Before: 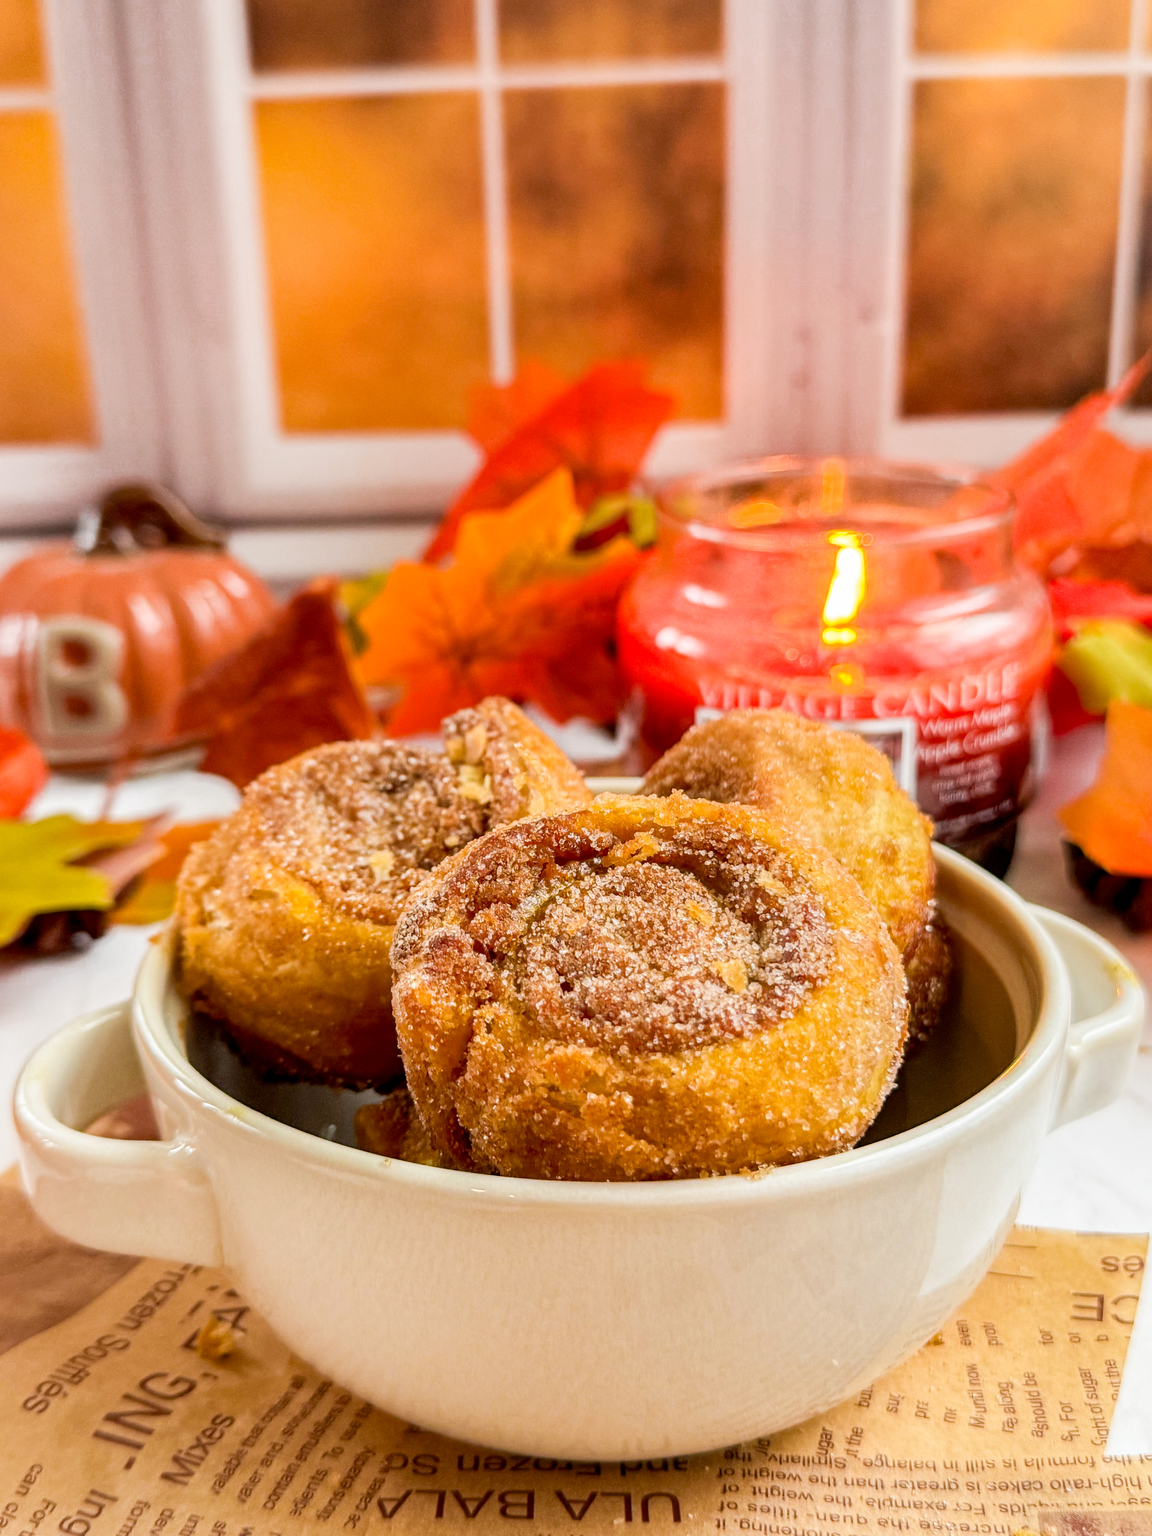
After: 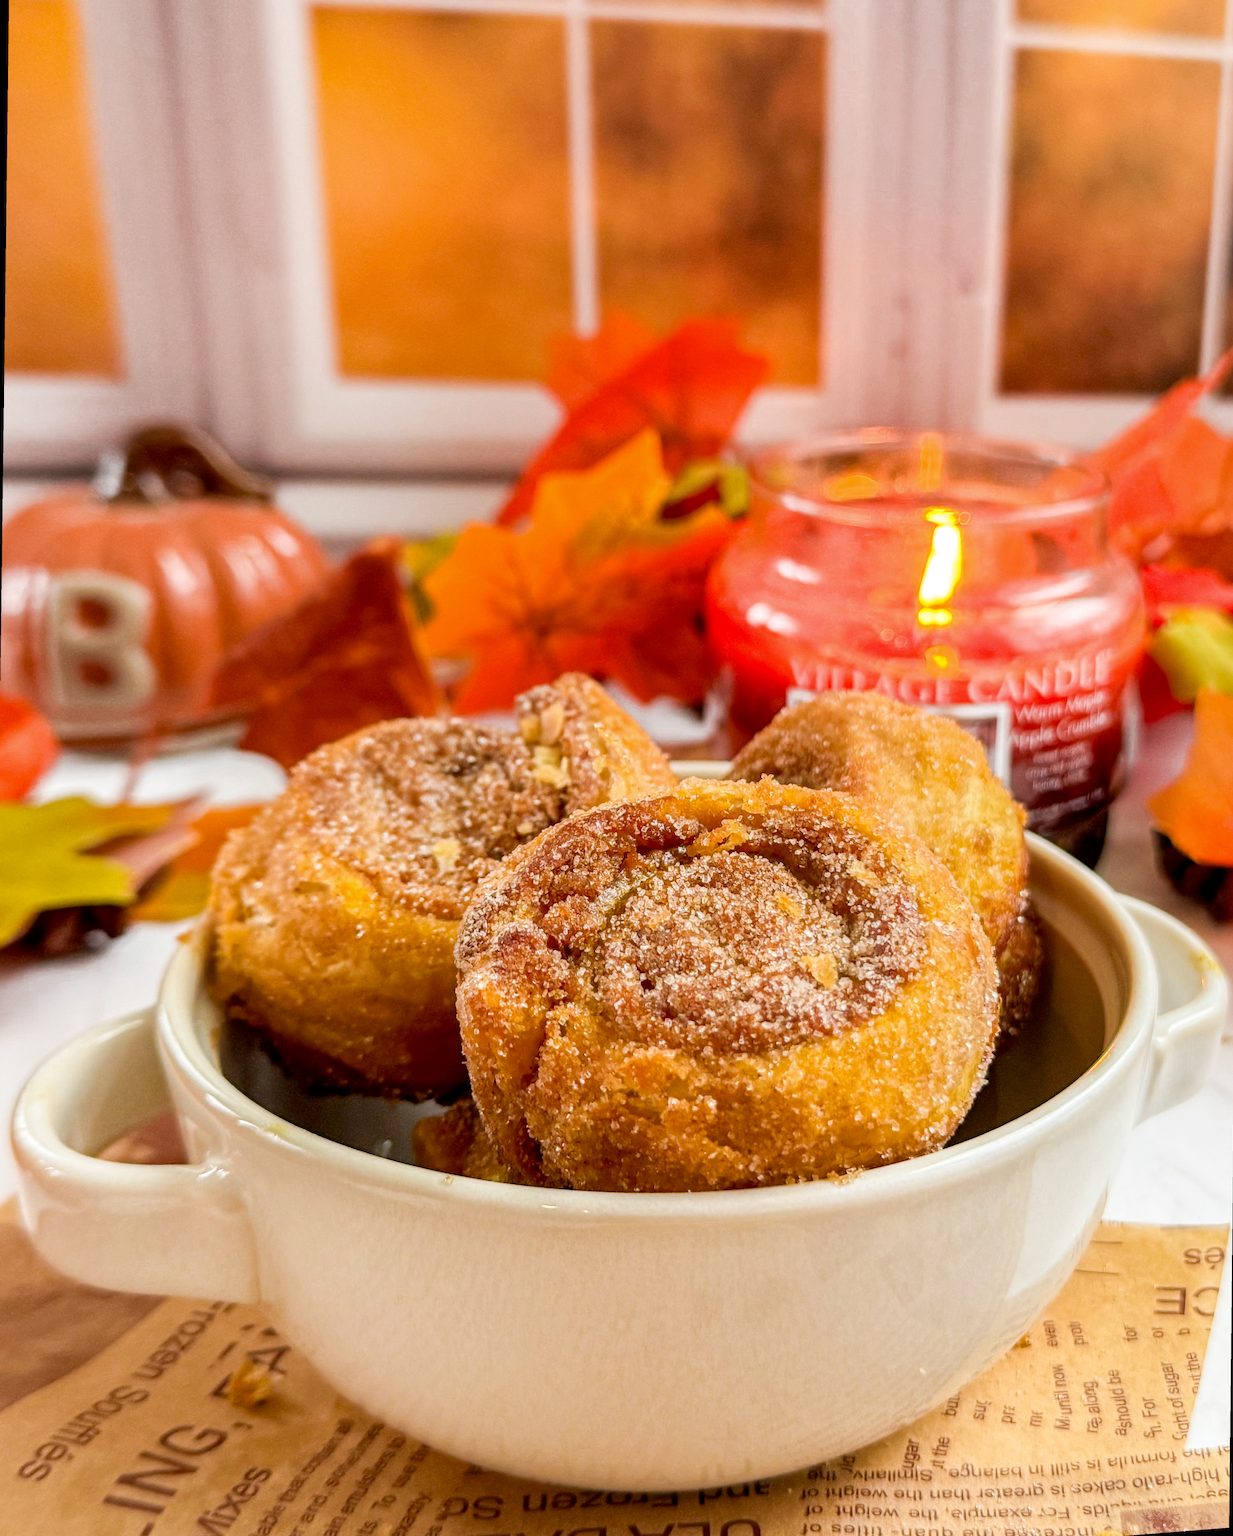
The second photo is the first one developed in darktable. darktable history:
rotate and perspective: rotation 0.679°, lens shift (horizontal) 0.136, crop left 0.009, crop right 0.991, crop top 0.078, crop bottom 0.95
tone equalizer: -8 EV -1.84 EV, -7 EV -1.16 EV, -6 EV -1.62 EV, smoothing diameter 25%, edges refinement/feathering 10, preserve details guided filter
